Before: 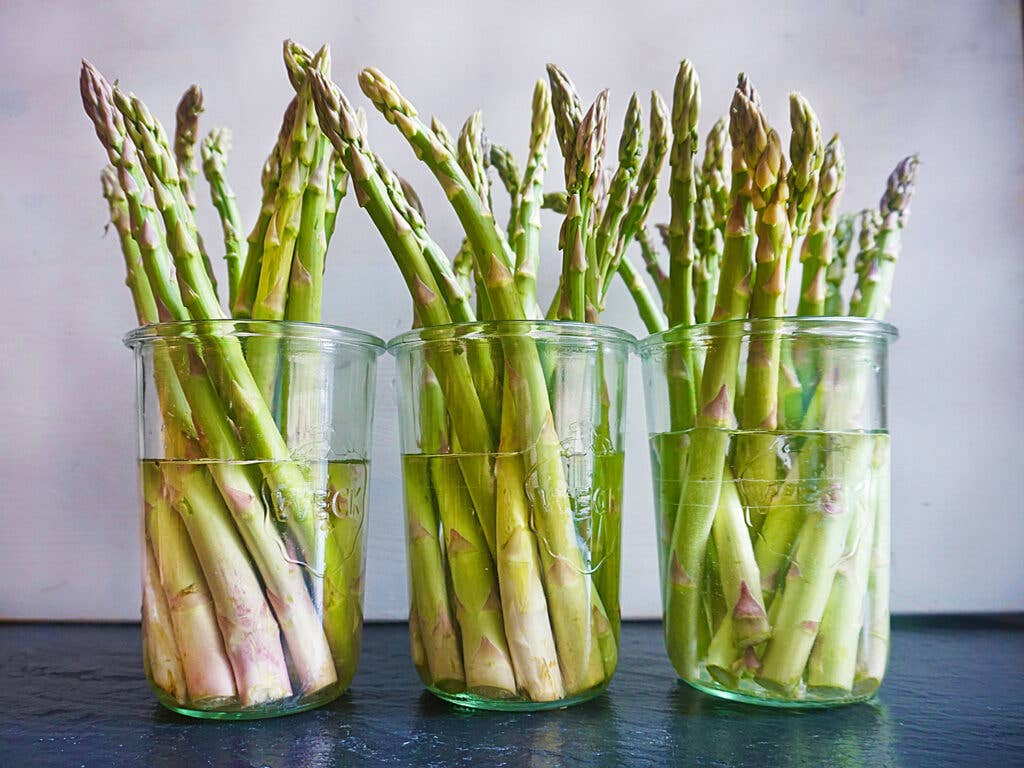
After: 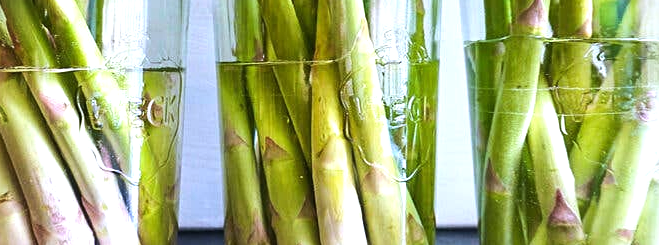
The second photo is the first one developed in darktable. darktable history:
crop: left 18.091%, top 51.13%, right 17.525%, bottom 16.85%
vignetting: fall-off start 92.6%, brightness -0.52, saturation -0.51, center (-0.012, 0)
tone equalizer: -8 EV -0.75 EV, -7 EV -0.7 EV, -6 EV -0.6 EV, -5 EV -0.4 EV, -3 EV 0.4 EV, -2 EV 0.6 EV, -1 EV 0.7 EV, +0 EV 0.75 EV, edges refinement/feathering 500, mask exposure compensation -1.57 EV, preserve details no
white balance: red 0.967, blue 1.119, emerald 0.756
